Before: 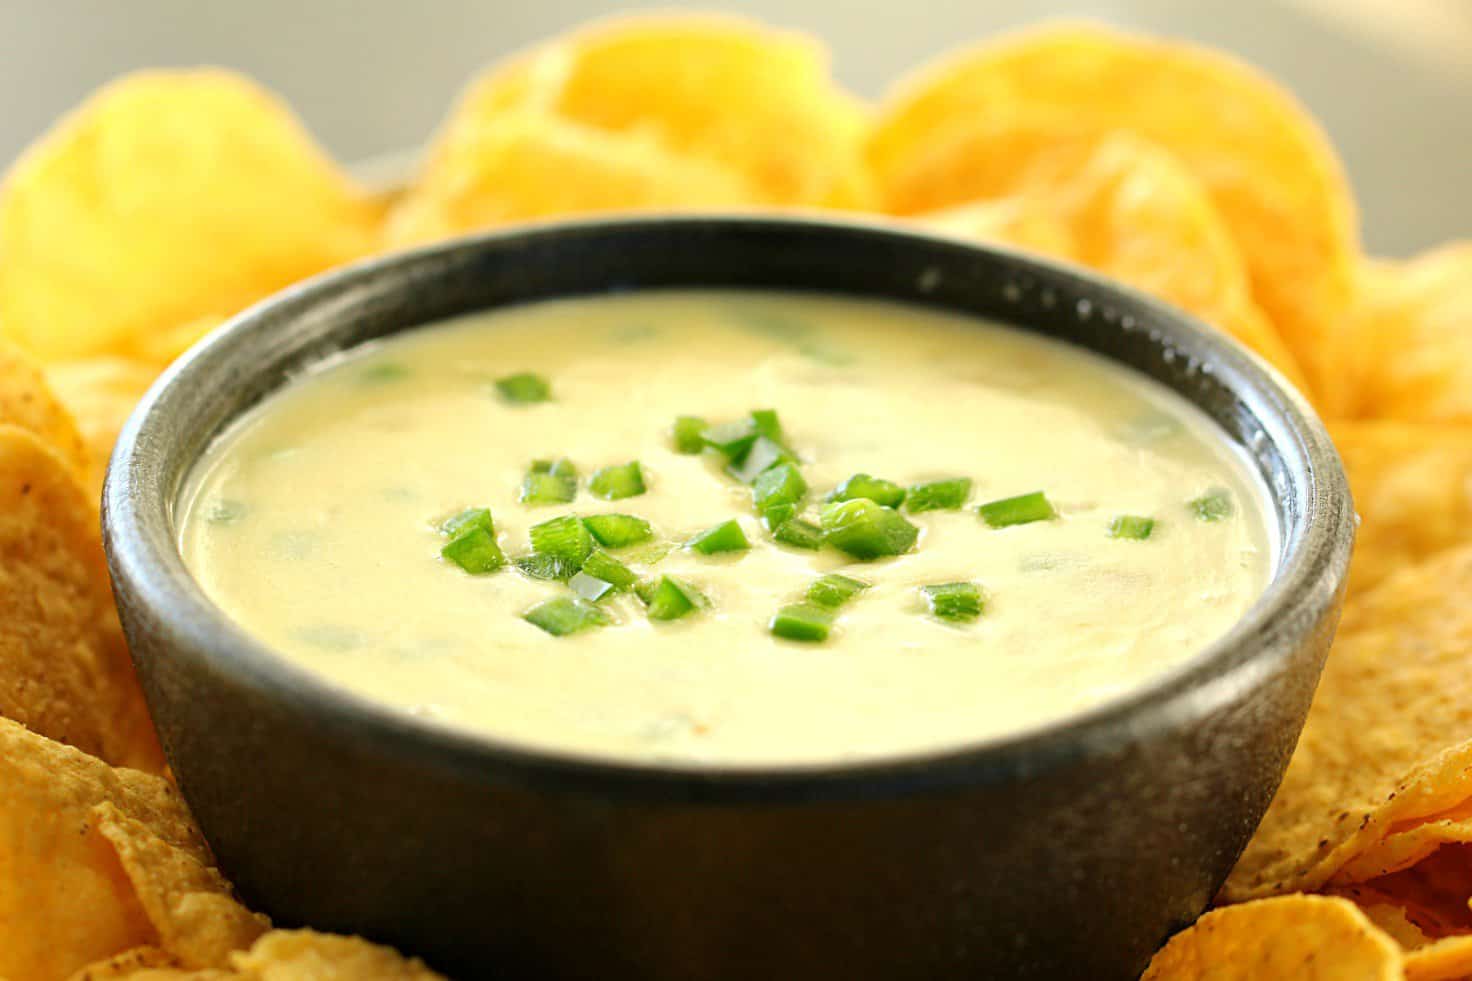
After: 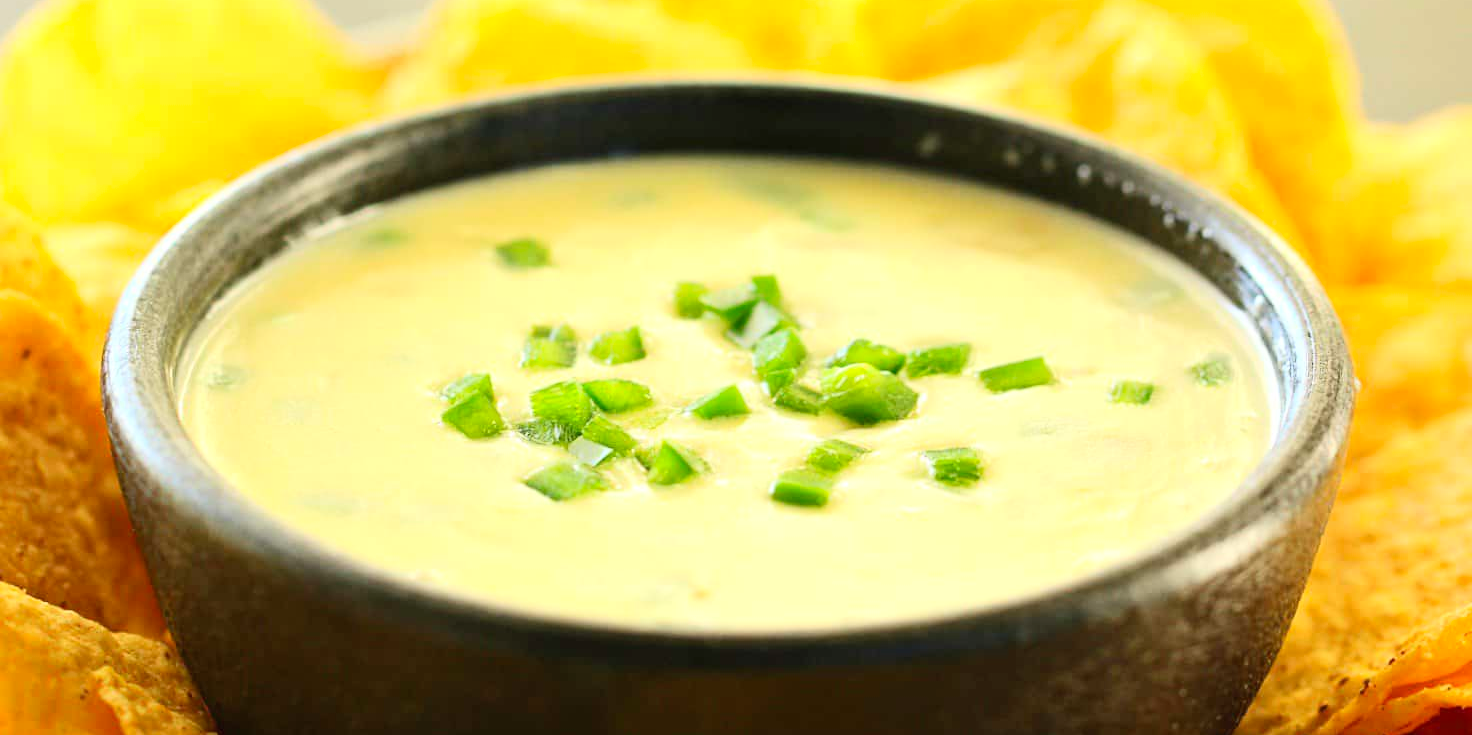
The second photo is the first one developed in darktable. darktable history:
crop: top 13.819%, bottom 11.169%
contrast brightness saturation: contrast 0.2, brightness 0.16, saturation 0.22
exposure: compensate highlight preservation false
